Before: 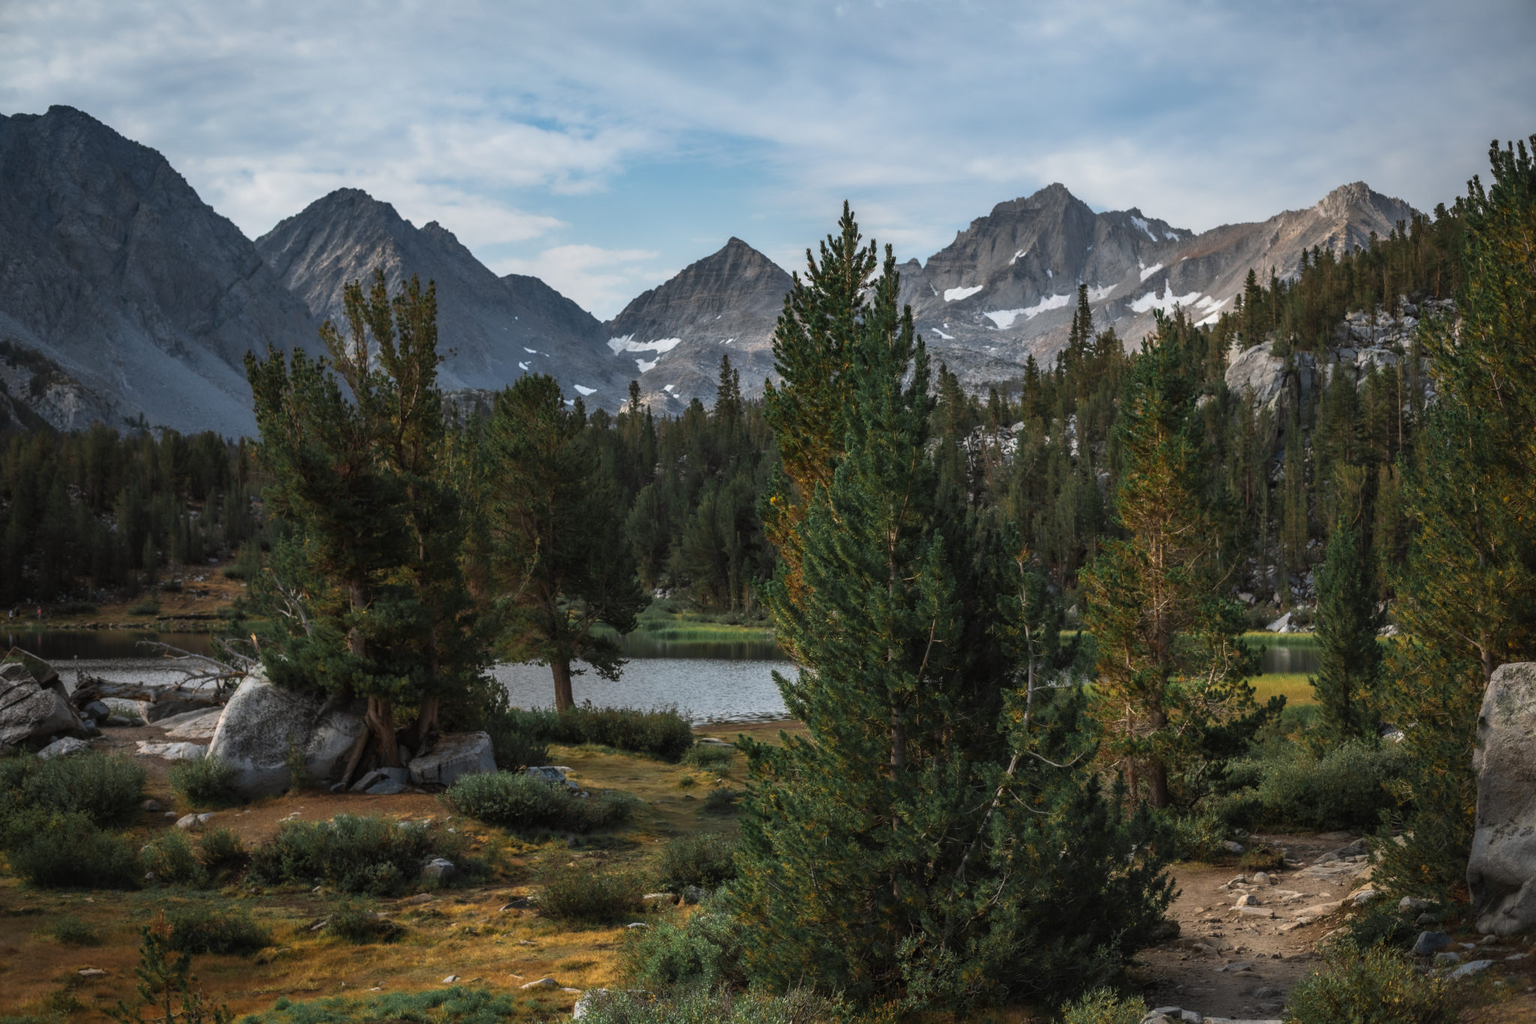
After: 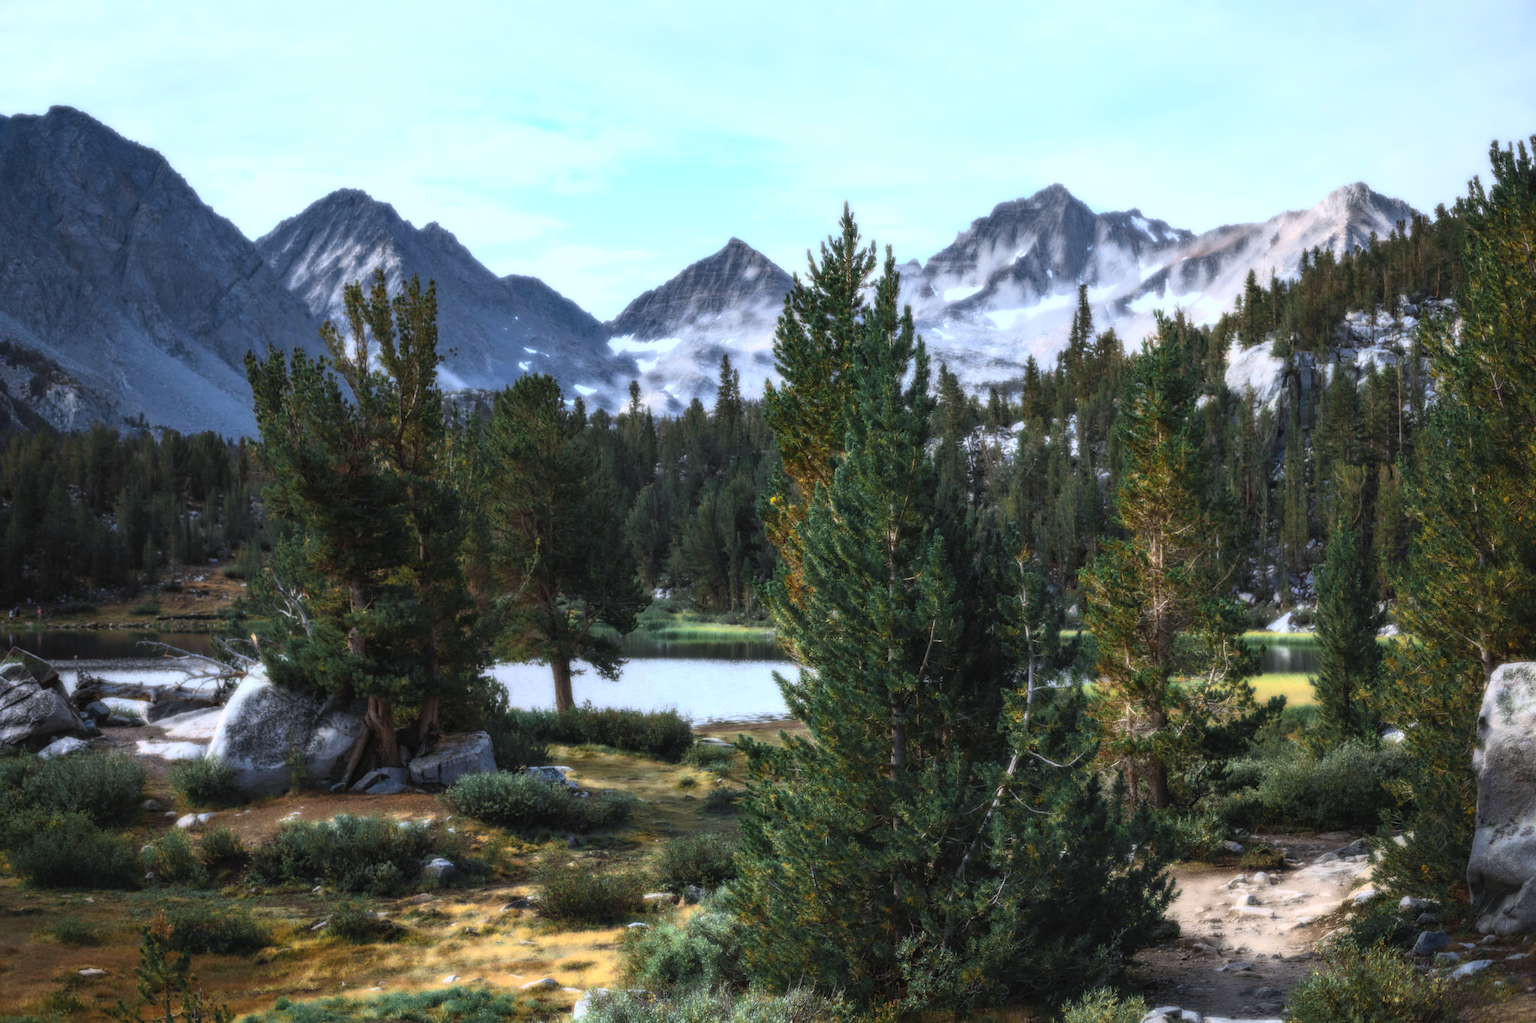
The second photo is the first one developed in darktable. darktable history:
contrast brightness saturation: contrast 0.2, brightness 0.16, saturation 0.22
white balance: red 0.948, green 1.02, blue 1.176
bloom: size 0%, threshold 54.82%, strength 8.31%
